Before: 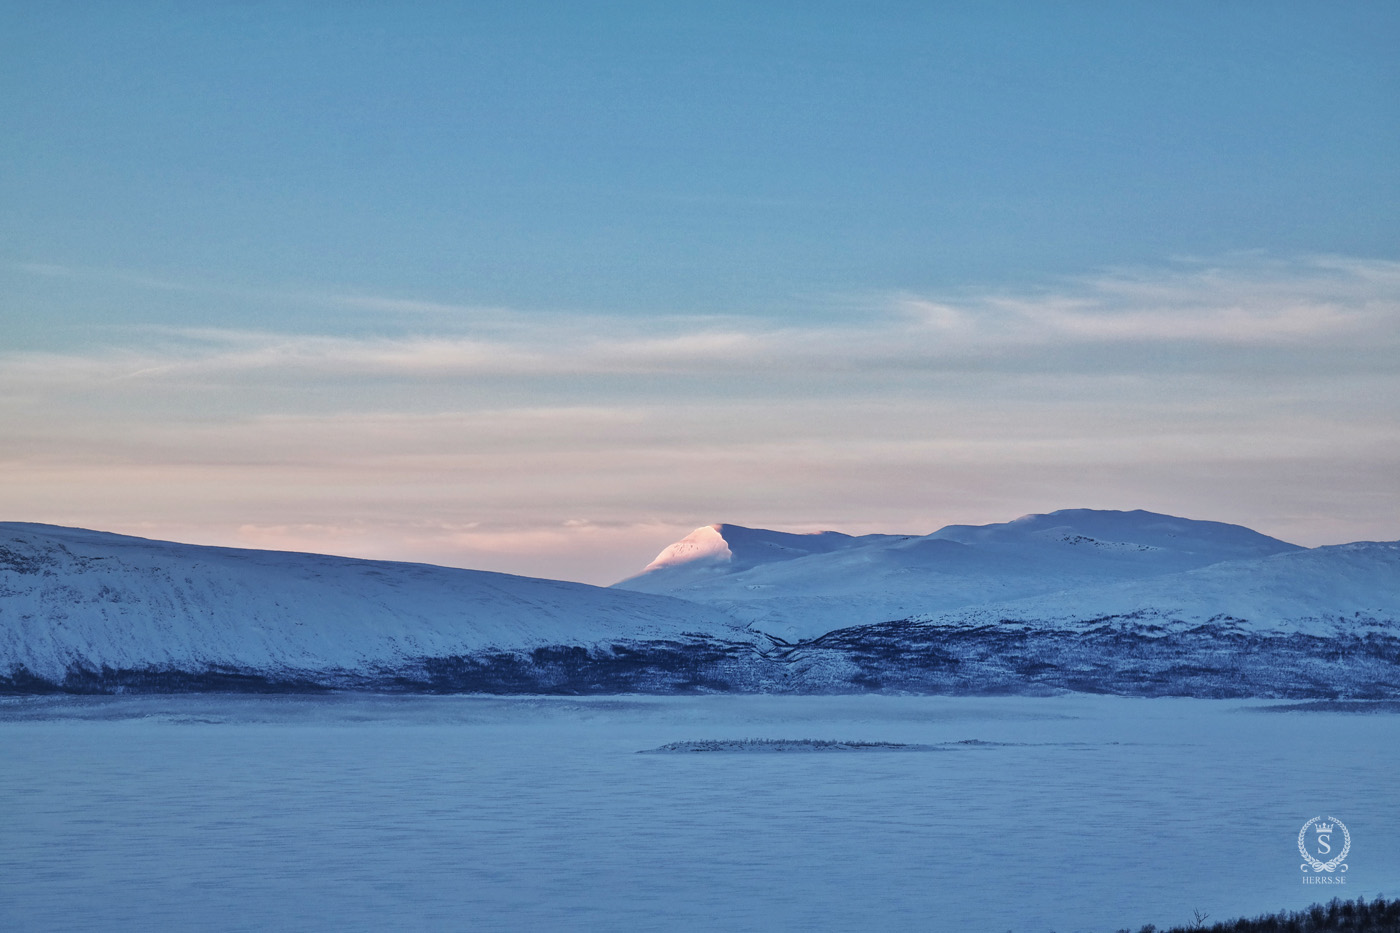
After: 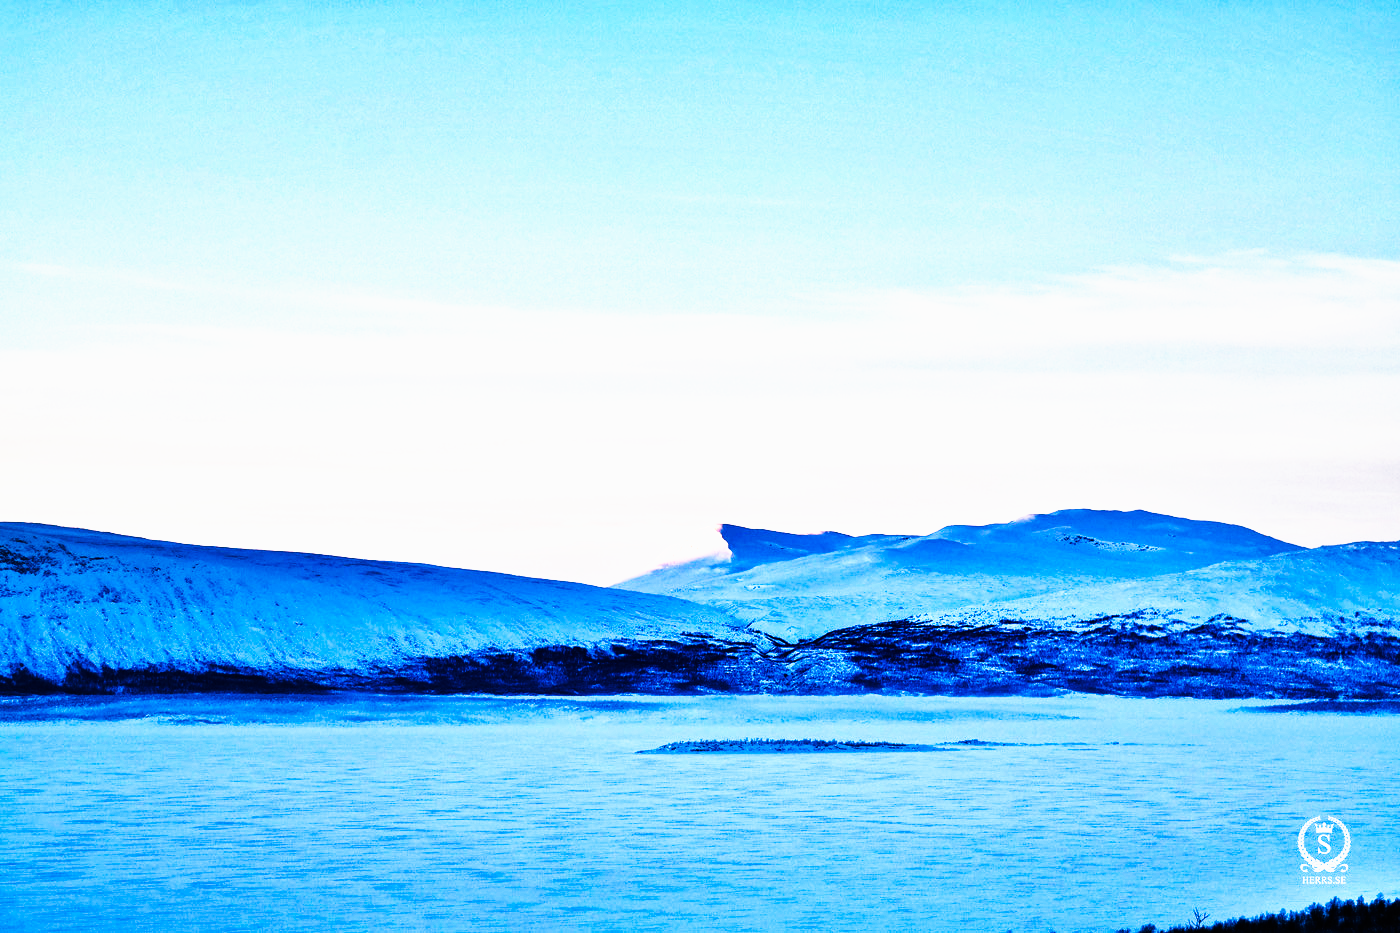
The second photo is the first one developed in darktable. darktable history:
tone curve: curves: ch0 [(0, 0) (0.003, 0) (0.011, 0.001) (0.025, 0.003) (0.044, 0.003) (0.069, 0.006) (0.1, 0.009) (0.136, 0.014) (0.177, 0.029) (0.224, 0.061) (0.277, 0.127) (0.335, 0.218) (0.399, 0.38) (0.468, 0.588) (0.543, 0.809) (0.623, 0.947) (0.709, 0.987) (0.801, 0.99) (0.898, 0.99) (1, 1)], preserve colors none
